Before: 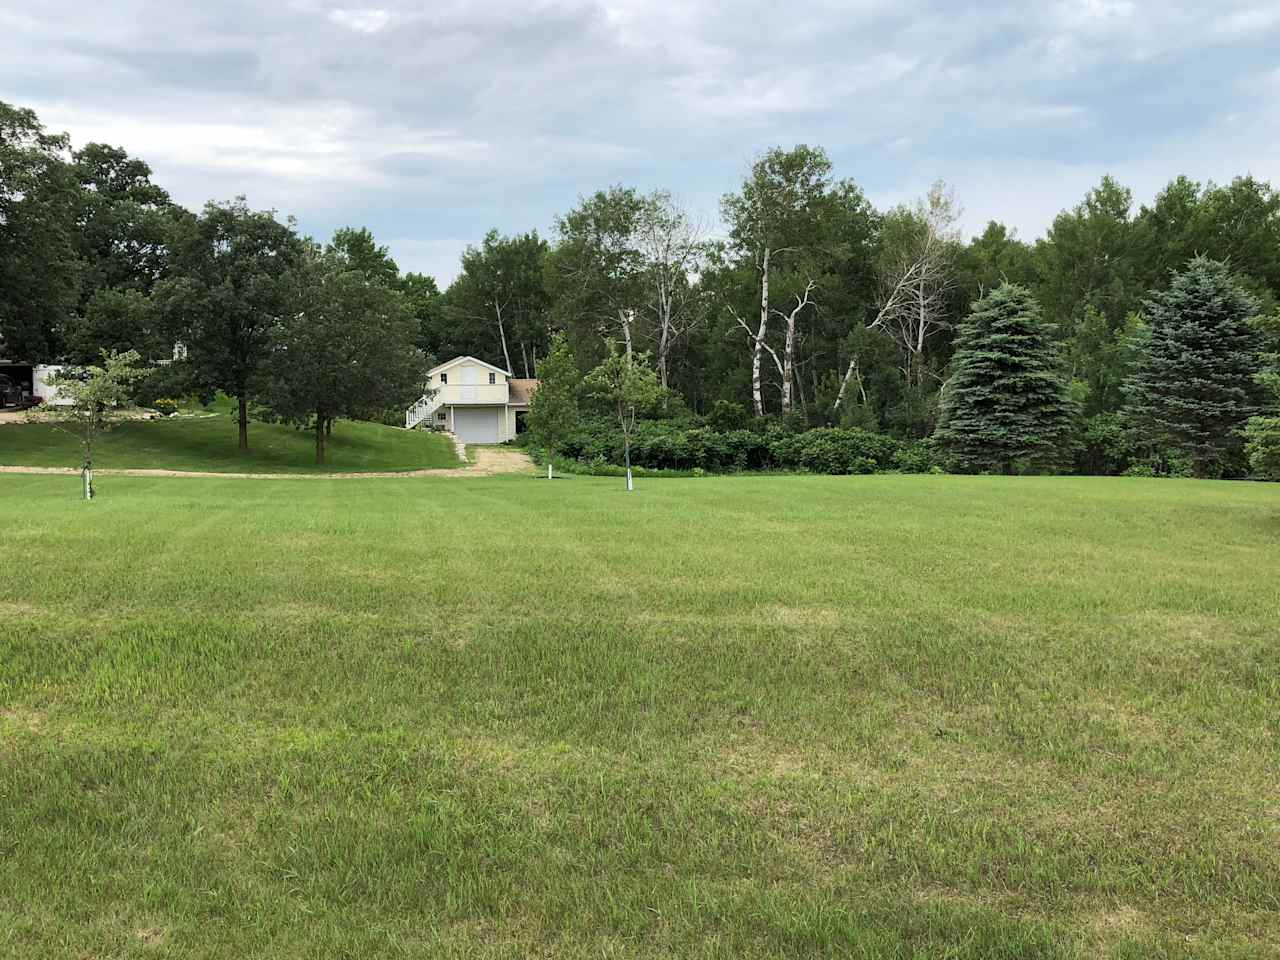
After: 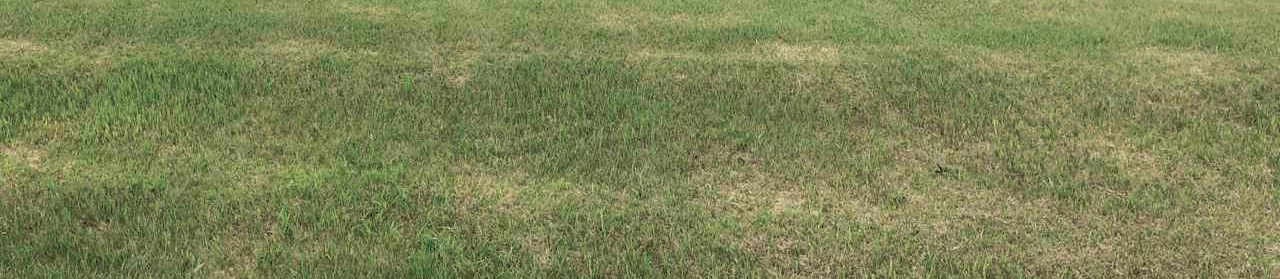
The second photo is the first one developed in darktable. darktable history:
color zones: curves: ch0 [(0, 0.5) (0.125, 0.4) (0.25, 0.5) (0.375, 0.4) (0.5, 0.4) (0.625, 0.35) (0.75, 0.35) (0.875, 0.5)]; ch1 [(0, 0.35) (0.125, 0.45) (0.25, 0.35) (0.375, 0.35) (0.5, 0.35) (0.625, 0.35) (0.75, 0.45) (0.875, 0.35)]; ch2 [(0, 0.6) (0.125, 0.5) (0.25, 0.5) (0.375, 0.6) (0.5, 0.6) (0.625, 0.5) (0.75, 0.5) (0.875, 0.5)]
crop and rotate: top 58.748%, bottom 12.188%
color correction: highlights a* 3.6, highlights b* 5.08
haze removal: compatibility mode true, adaptive false
